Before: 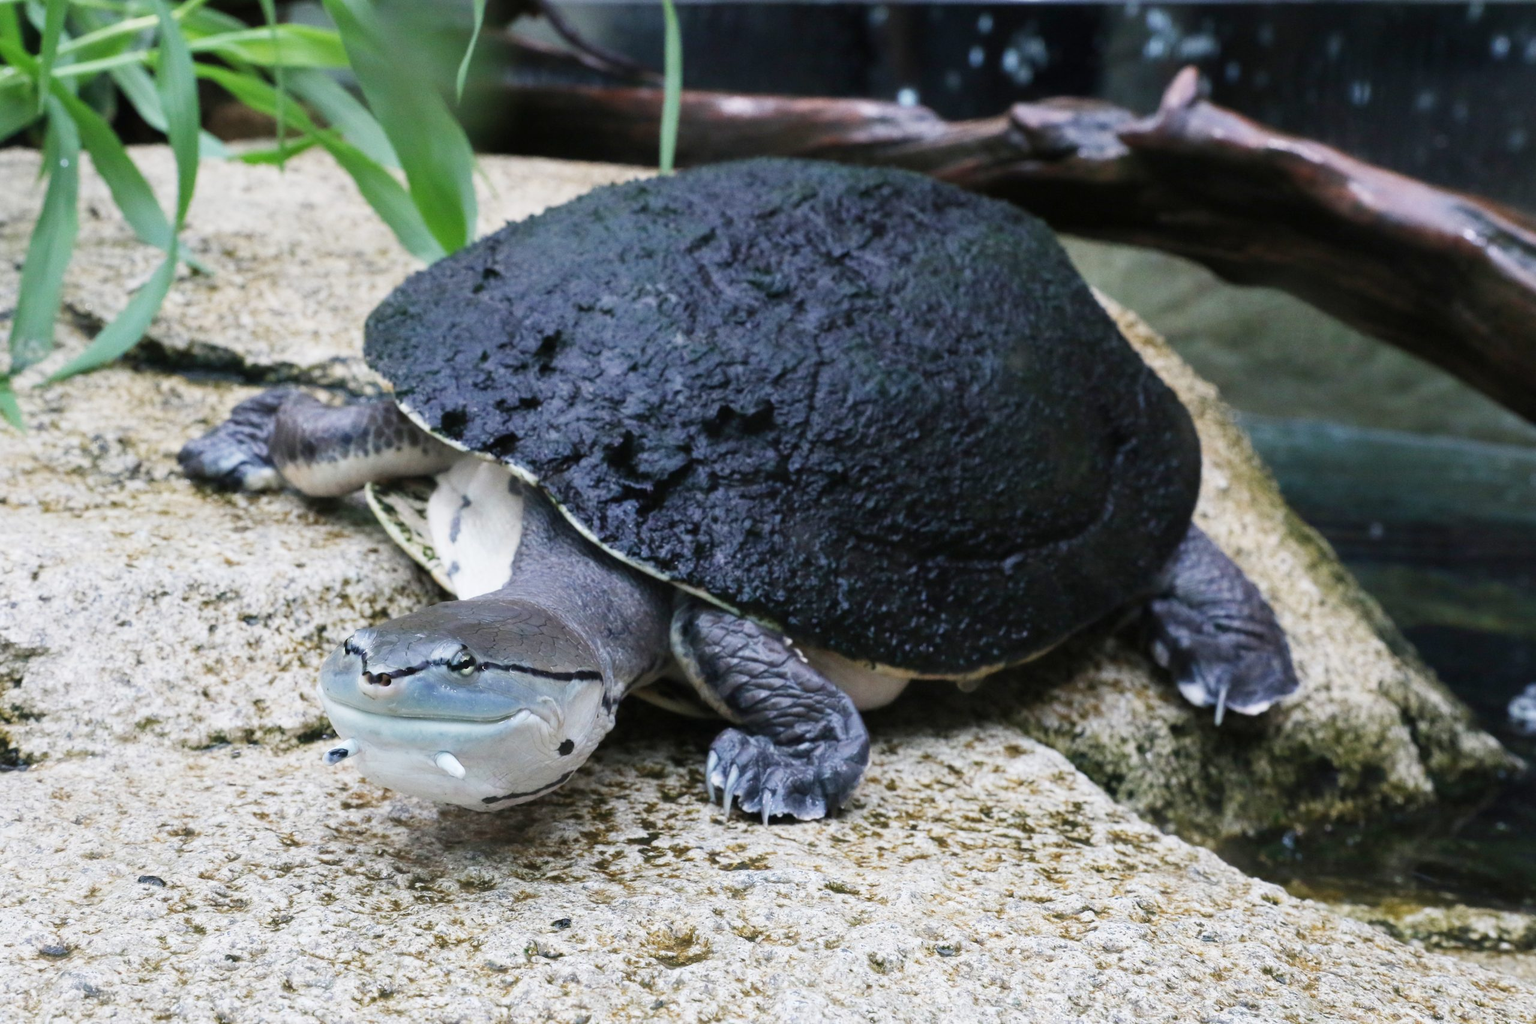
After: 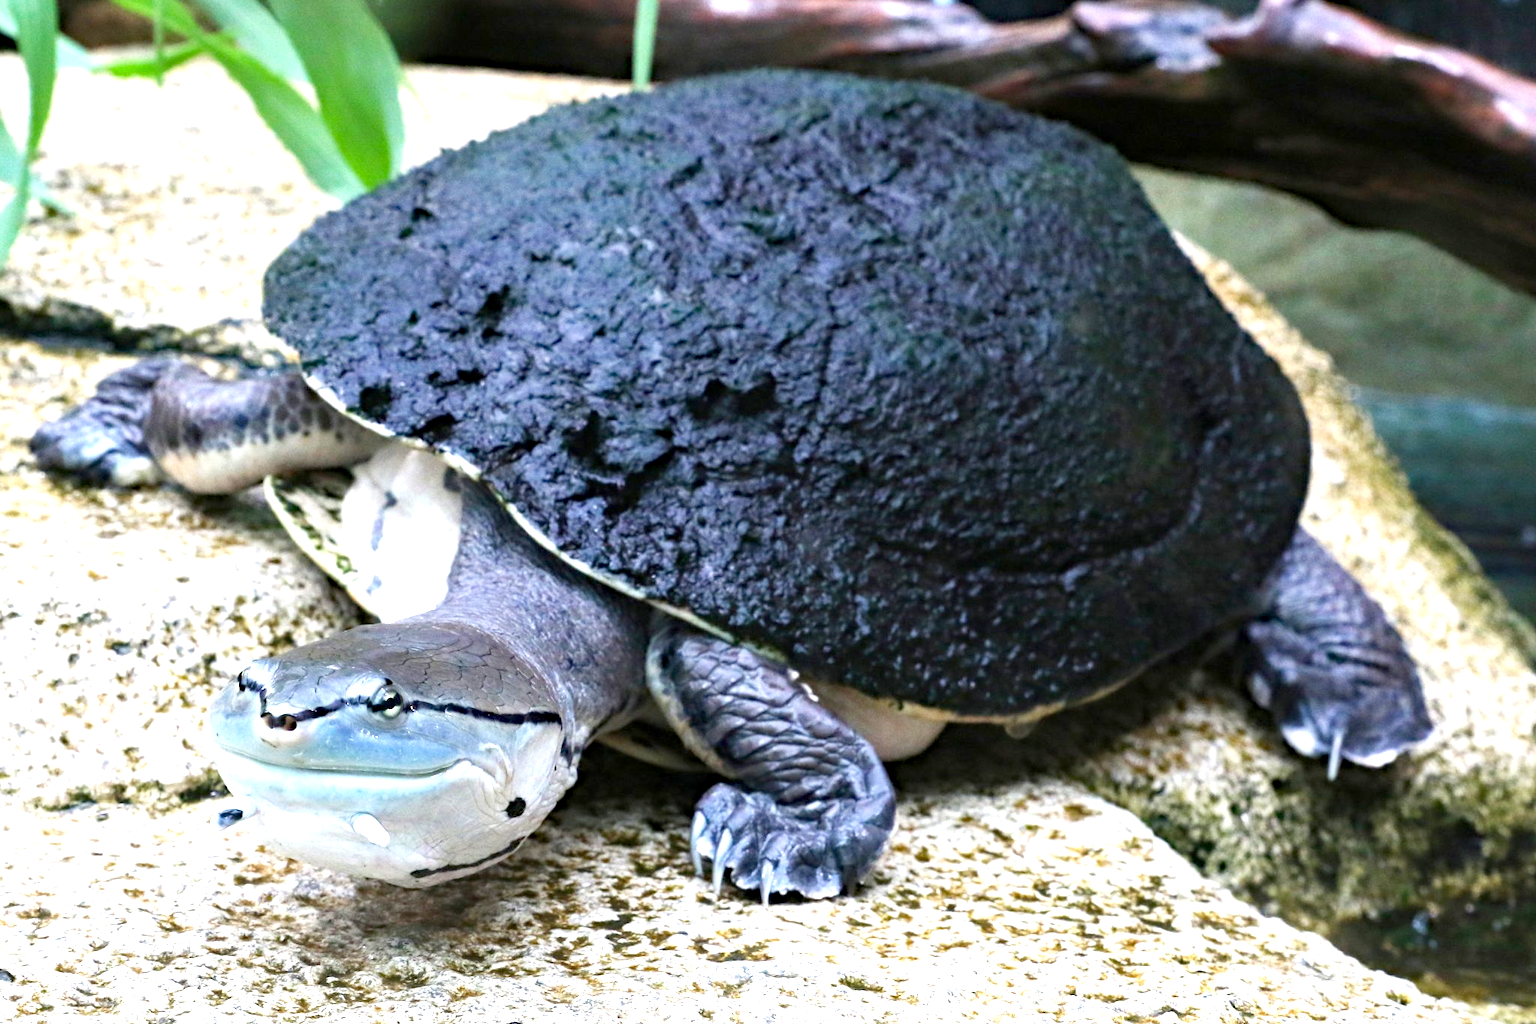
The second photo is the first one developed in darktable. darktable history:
crop and rotate: left 10.071%, top 10.071%, right 10.02%, bottom 10.02%
exposure: black level correction 0.001, exposure 1.129 EV, compensate exposure bias true, compensate highlight preservation false
haze removal: strength 0.29, distance 0.25, compatibility mode true, adaptive false
